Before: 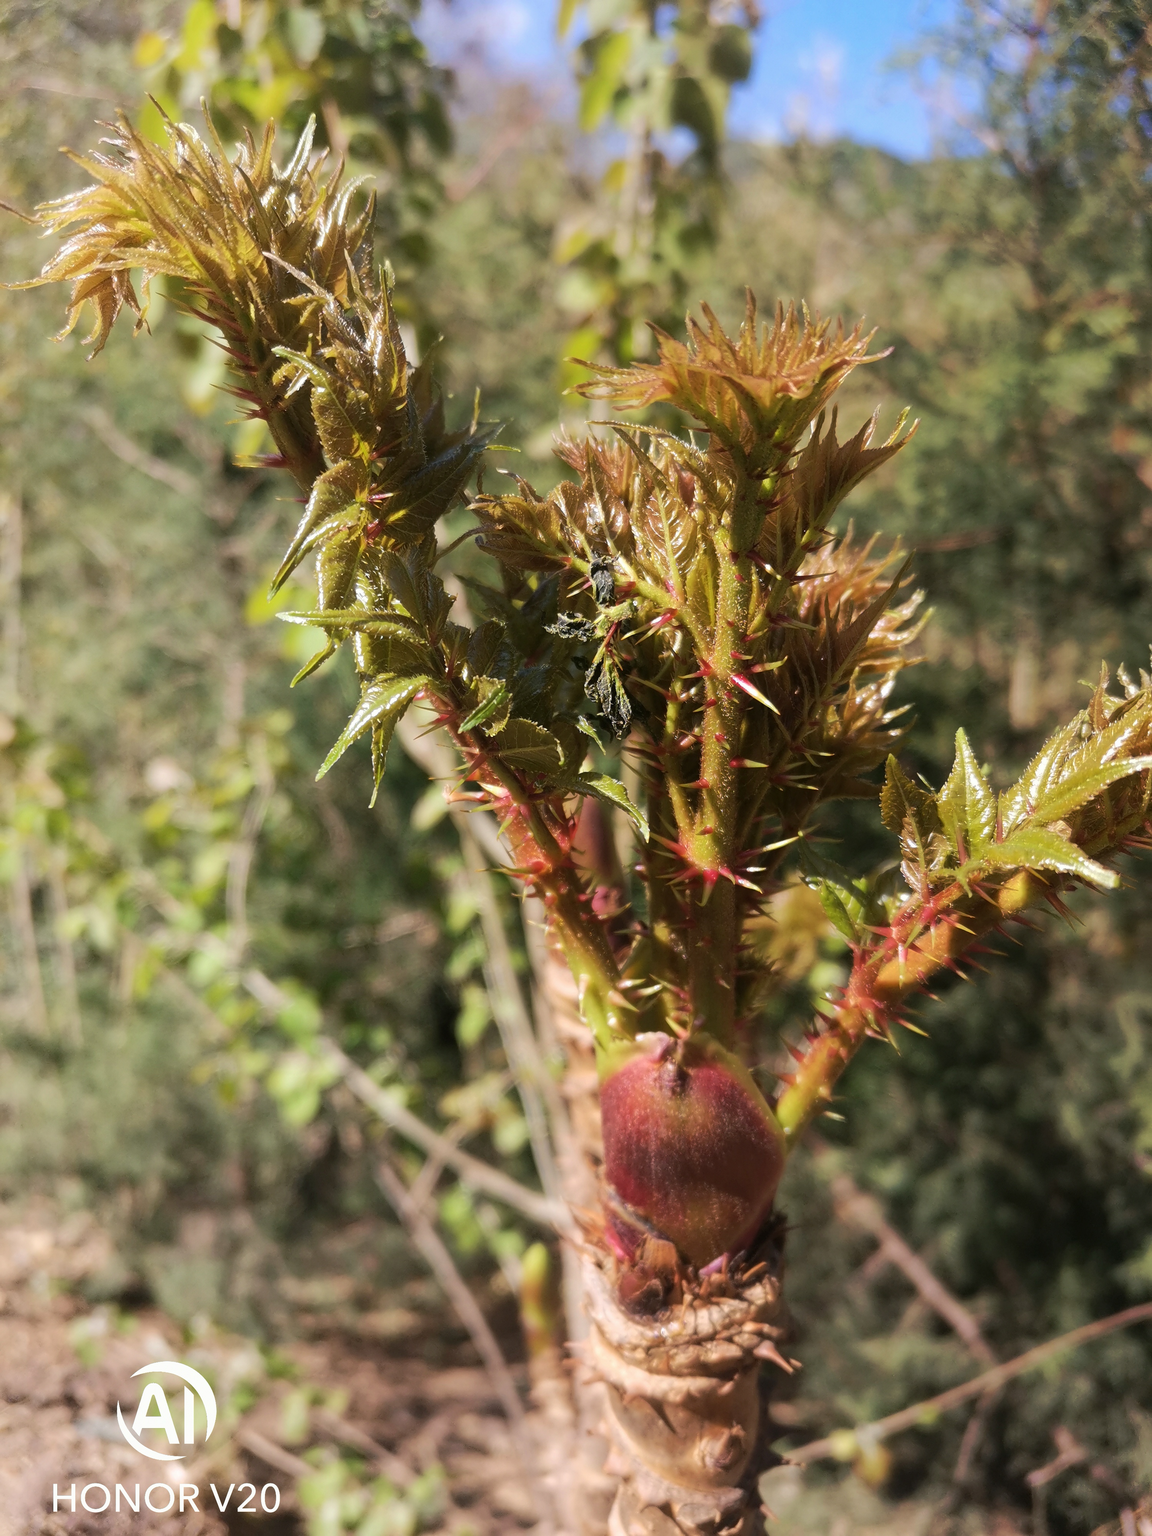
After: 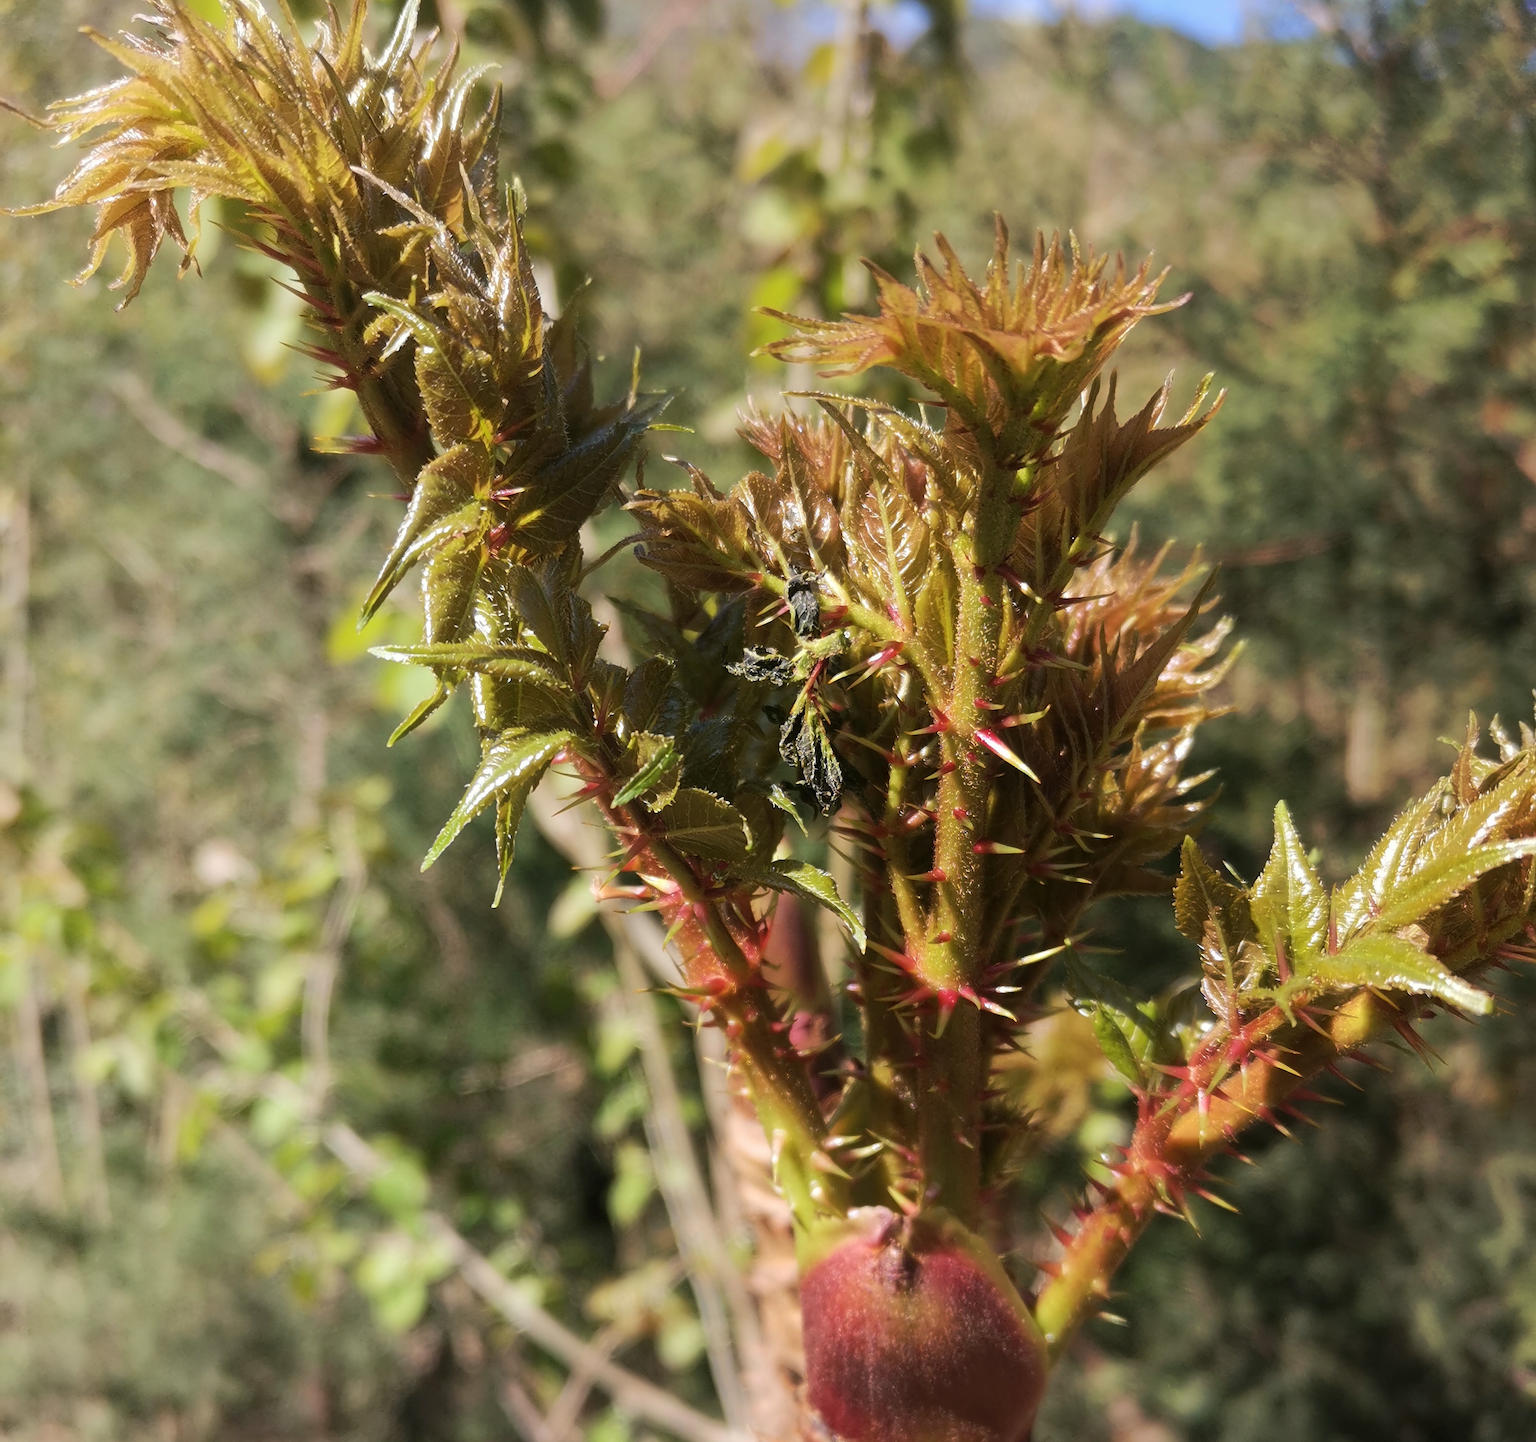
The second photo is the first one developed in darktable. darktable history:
crop and rotate: top 8.321%, bottom 21.239%
